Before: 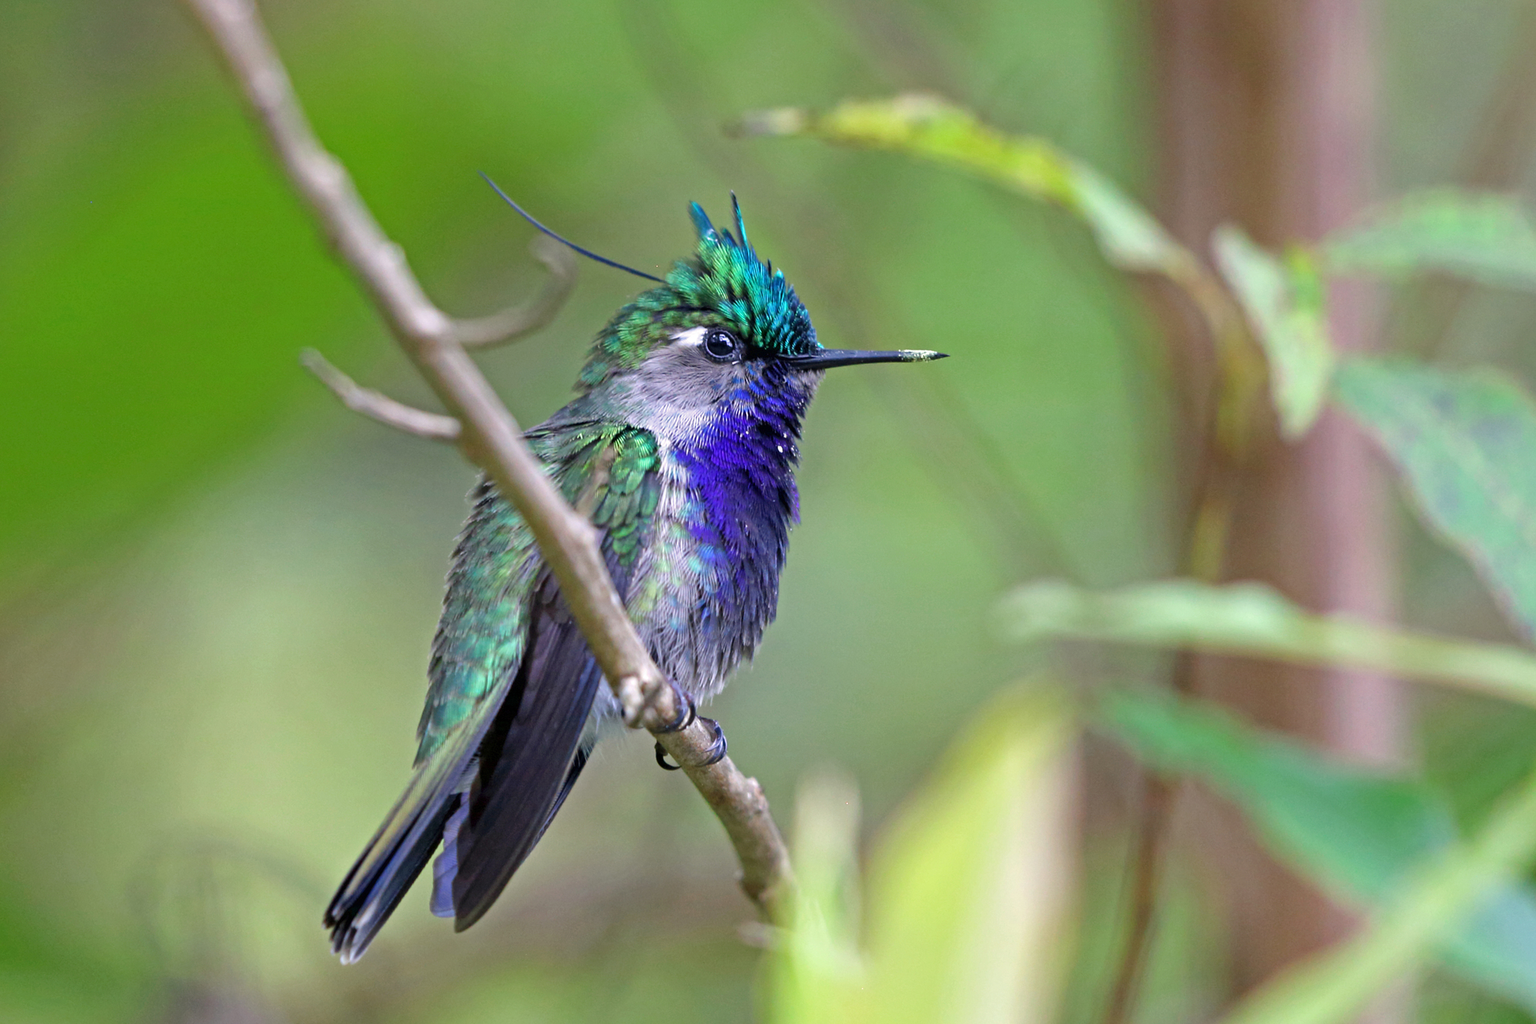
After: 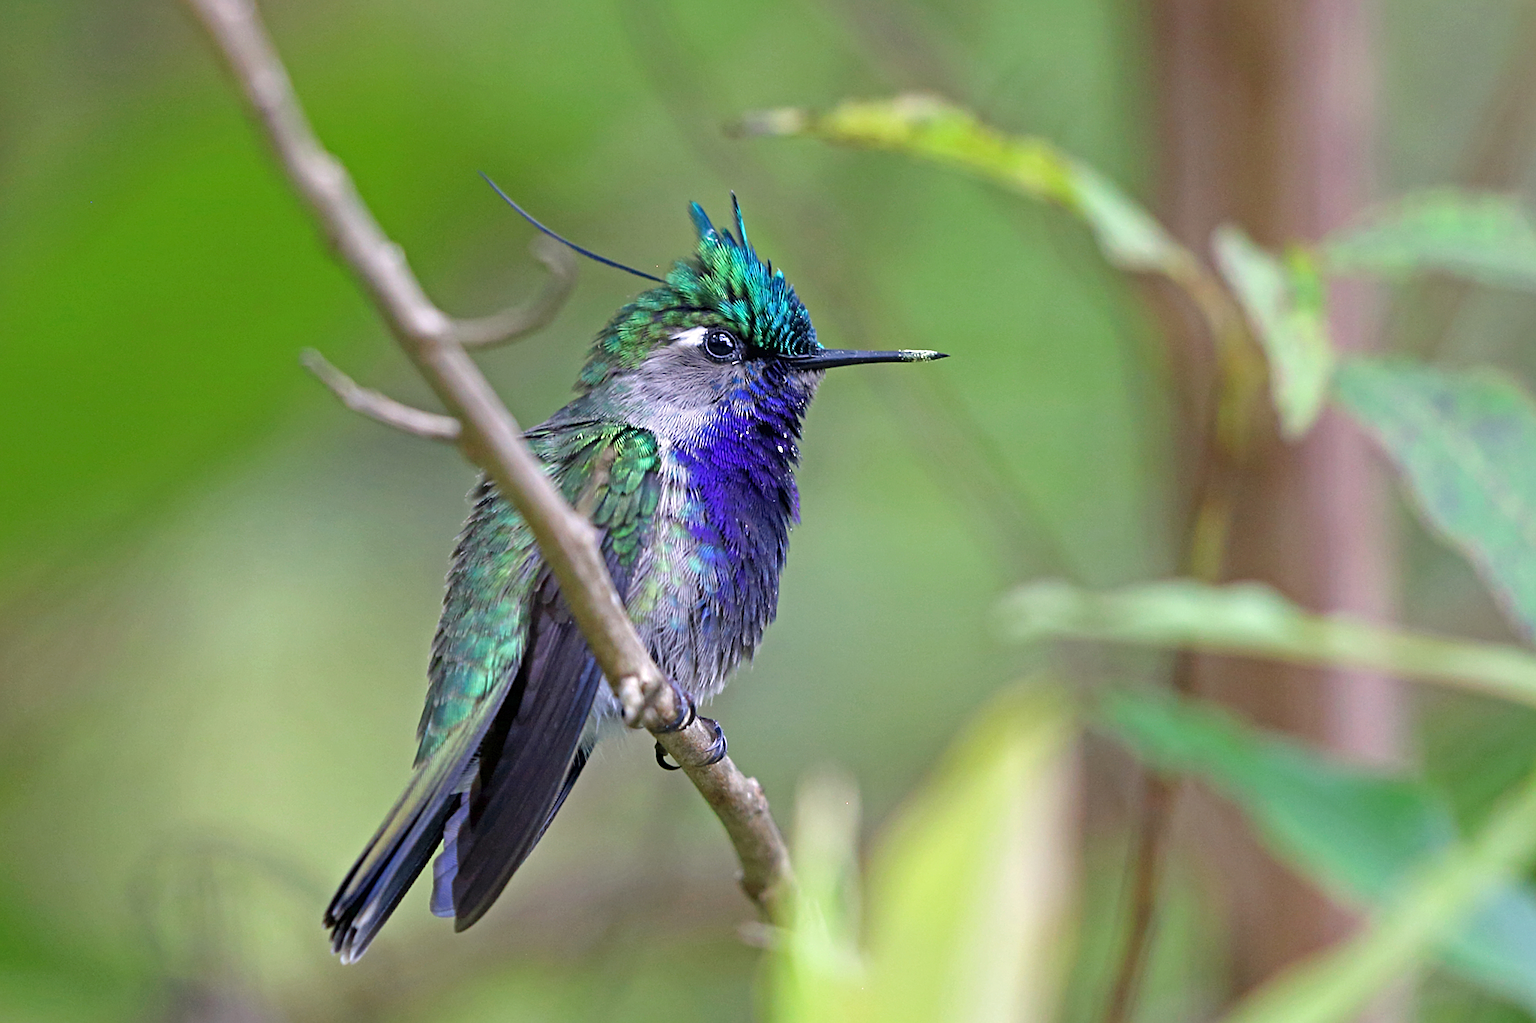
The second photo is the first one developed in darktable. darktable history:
sharpen: amount 0.537
